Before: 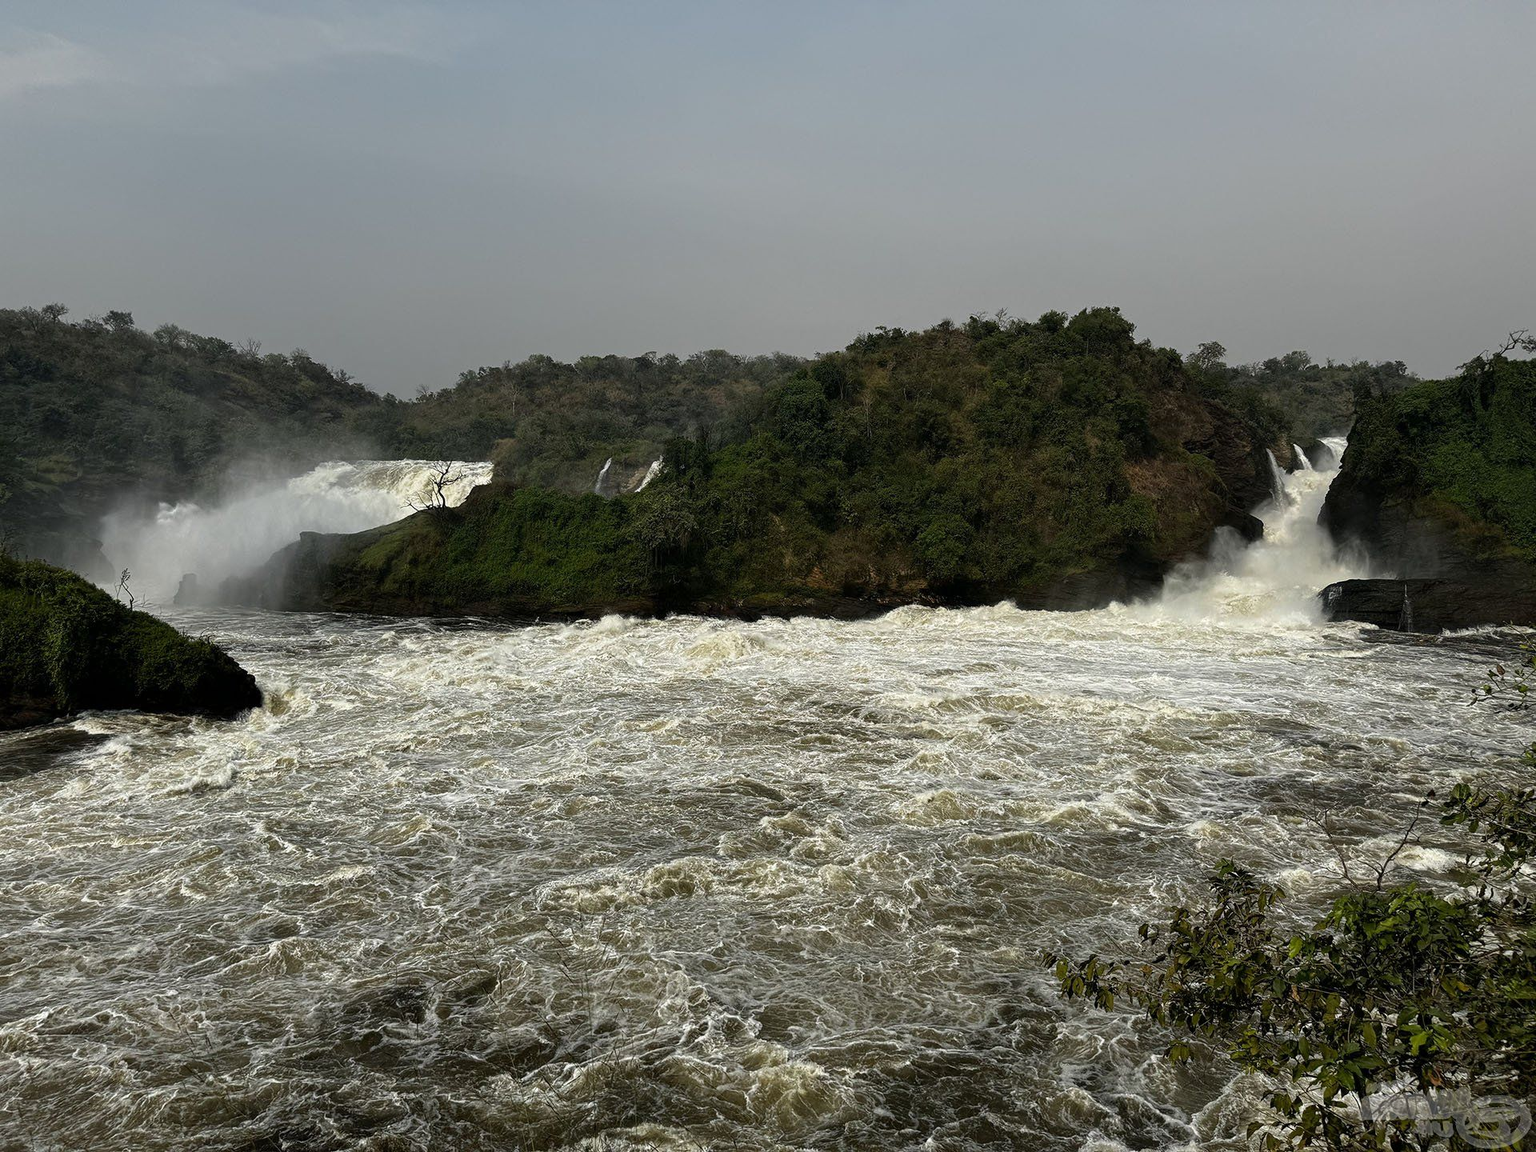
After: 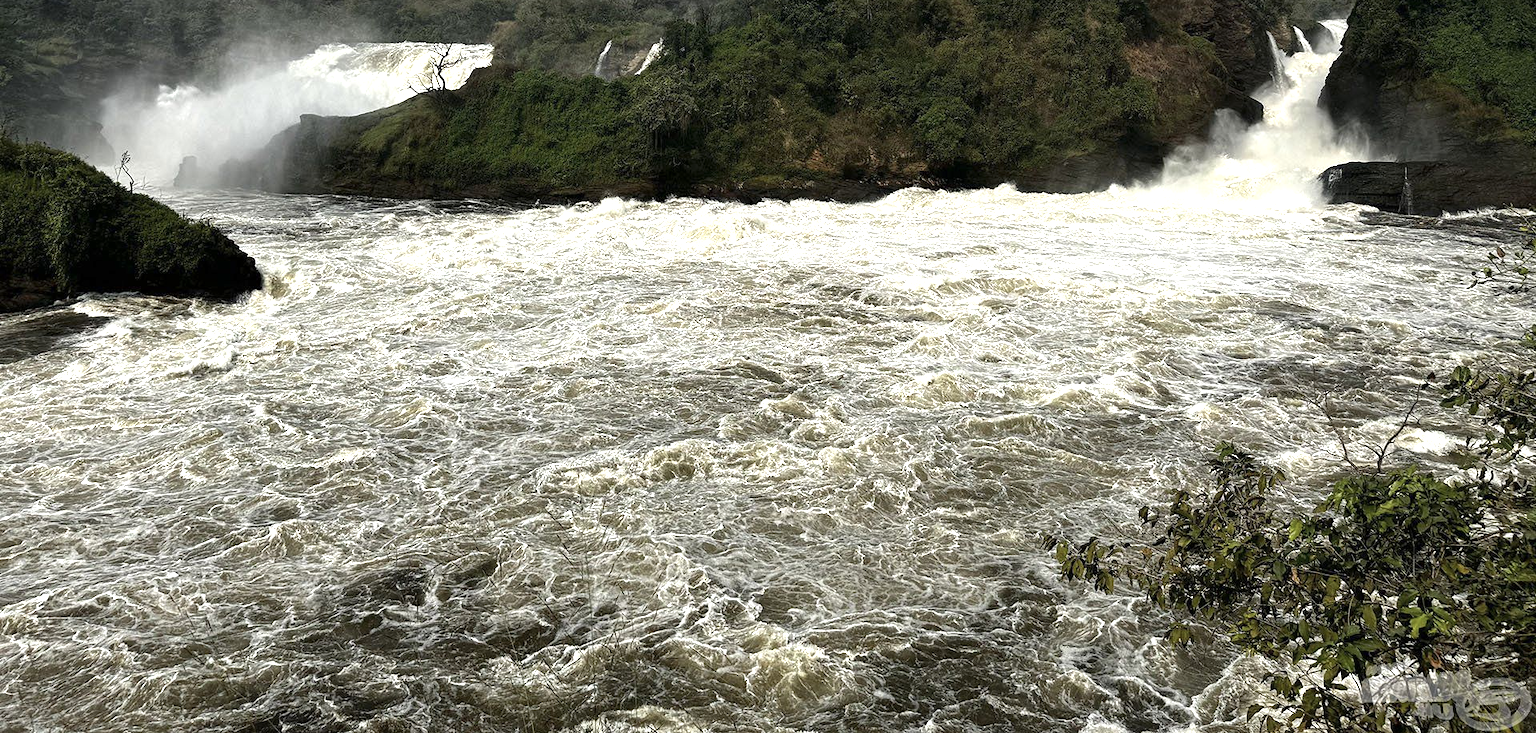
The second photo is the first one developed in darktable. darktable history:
exposure: exposure 1 EV, compensate exposure bias true, compensate highlight preservation false
contrast brightness saturation: contrast 0.063, brightness -0.009, saturation -0.221
crop and rotate: top 36.294%
